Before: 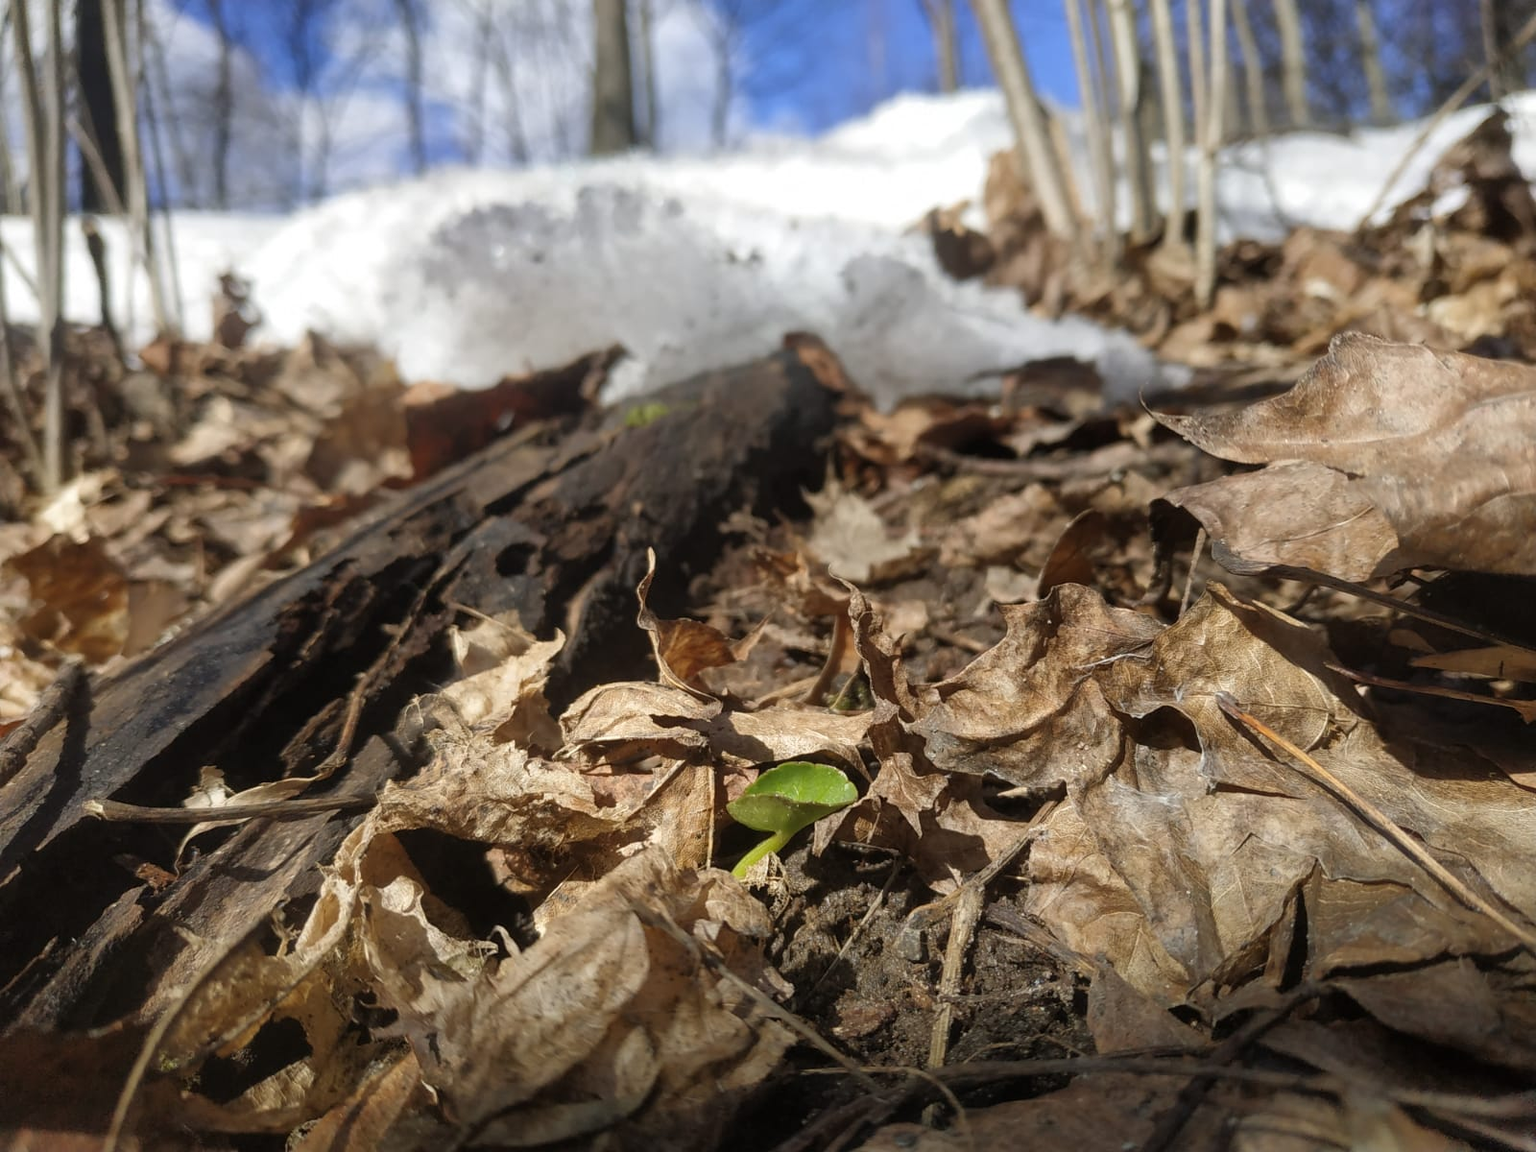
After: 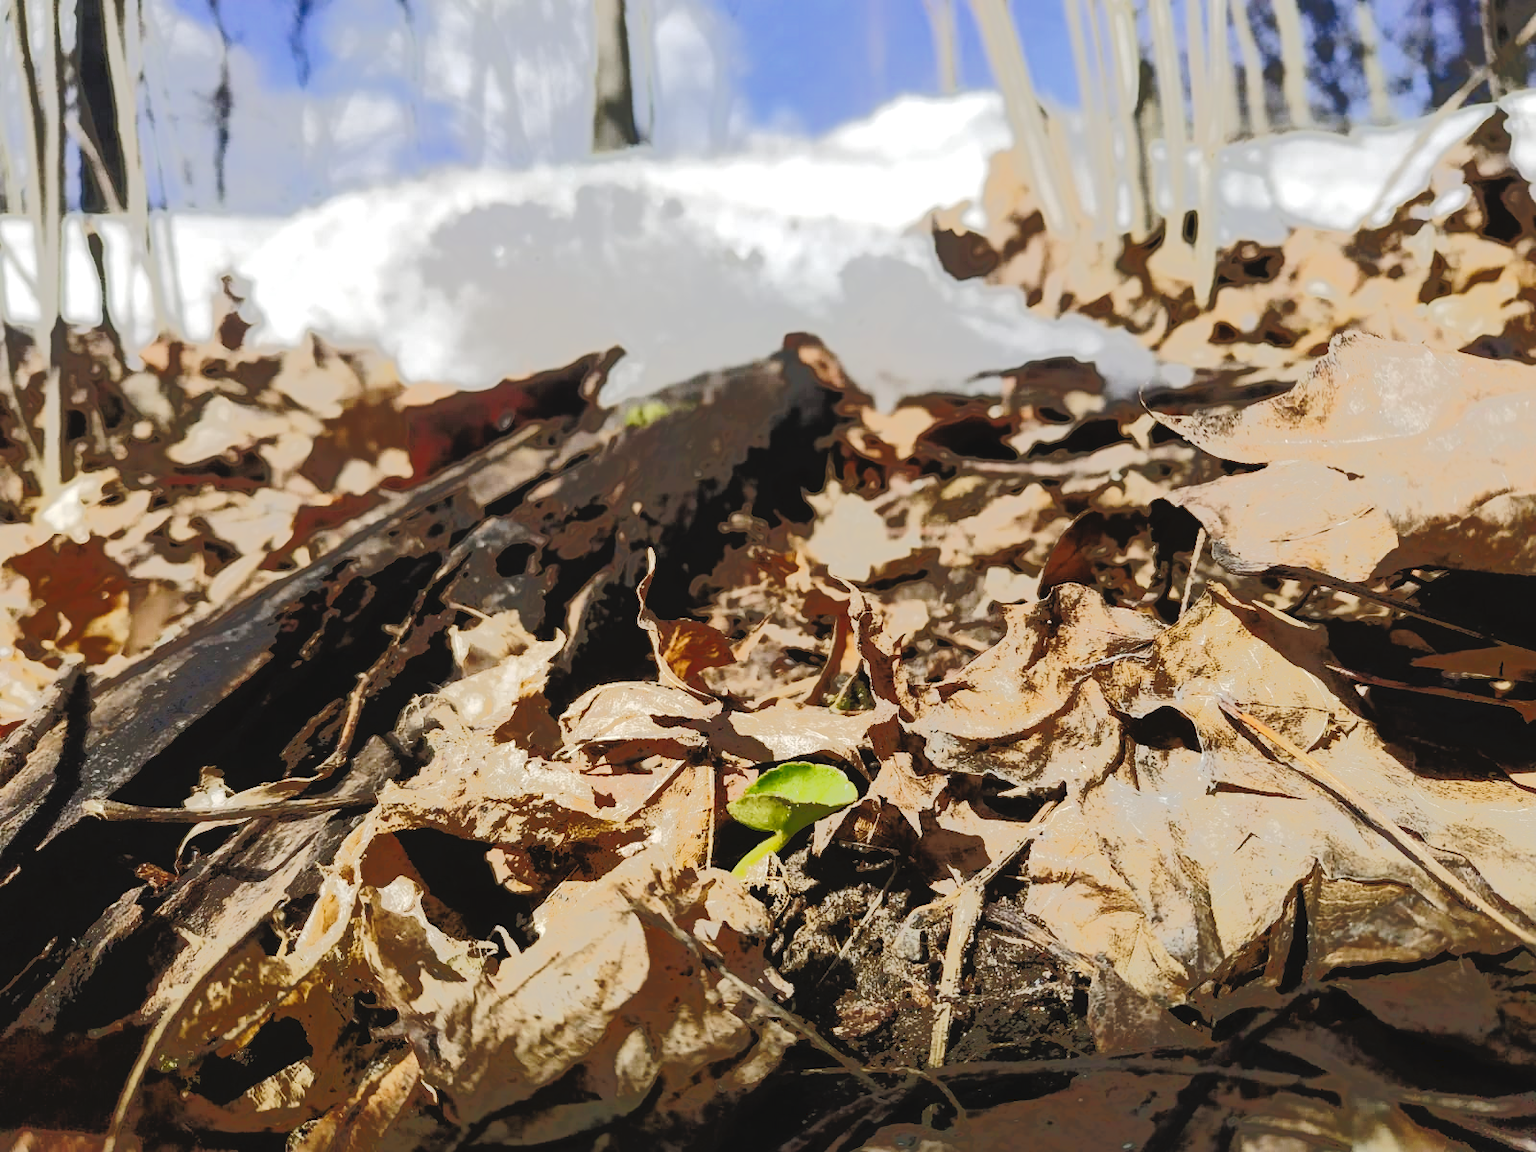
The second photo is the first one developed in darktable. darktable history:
tone curve: curves: ch0 [(0, 0) (0.003, 0.049) (0.011, 0.052) (0.025, 0.057) (0.044, 0.069) (0.069, 0.076) (0.1, 0.09) (0.136, 0.111) (0.177, 0.15) (0.224, 0.197) (0.277, 0.267) (0.335, 0.366) (0.399, 0.477) (0.468, 0.561) (0.543, 0.651) (0.623, 0.733) (0.709, 0.804) (0.801, 0.869) (0.898, 0.924) (1, 1)], preserve colors none
tone equalizer: -7 EV -0.645 EV, -6 EV 0.995 EV, -5 EV -0.469 EV, -4 EV 0.449 EV, -3 EV 0.42 EV, -2 EV 0.126 EV, -1 EV -0.155 EV, +0 EV -0.399 EV, edges refinement/feathering 500, mask exposure compensation -1.57 EV, preserve details no
